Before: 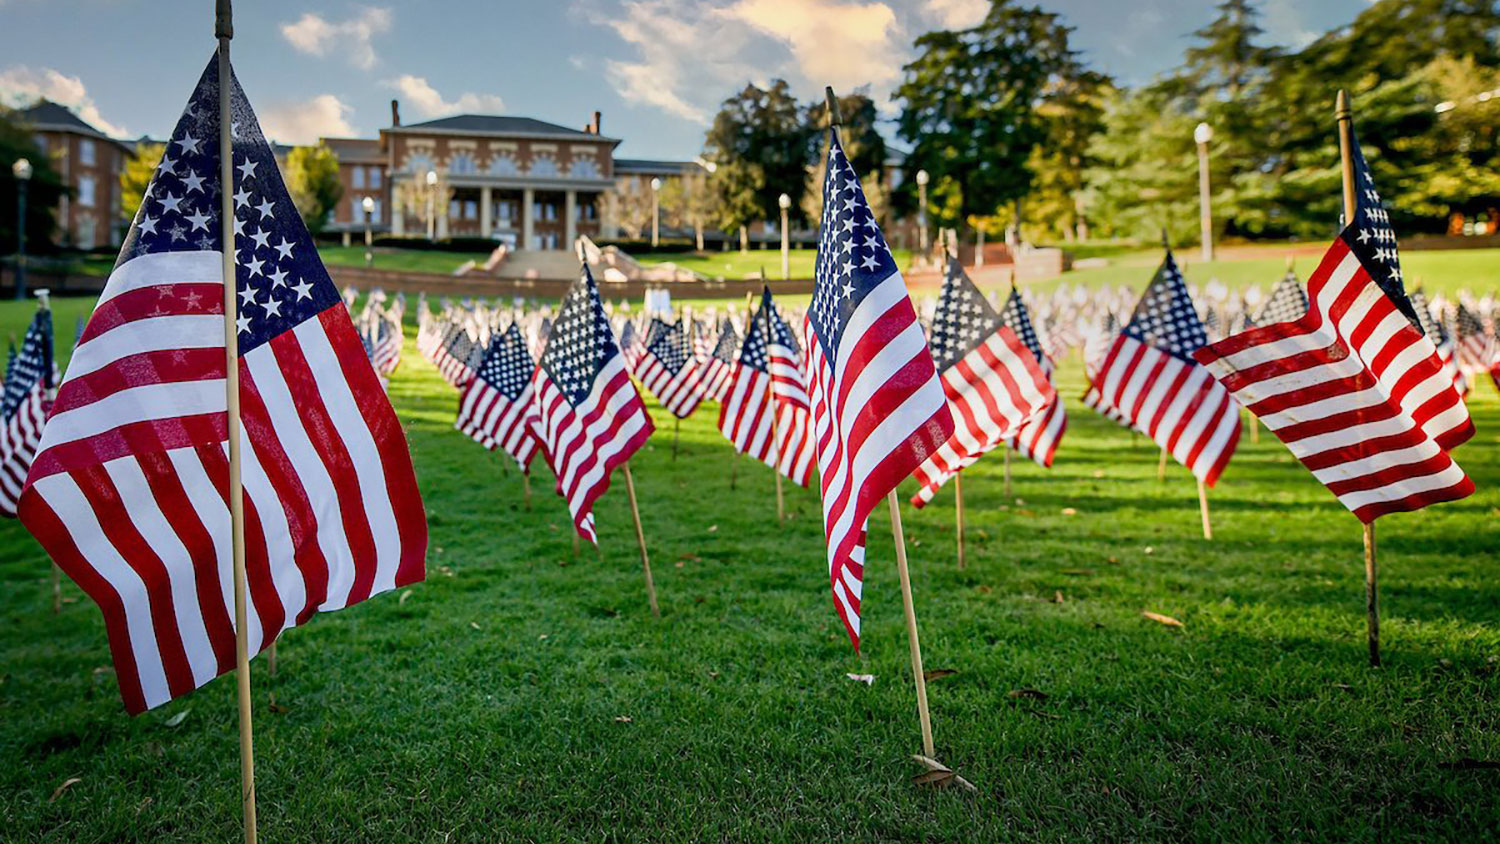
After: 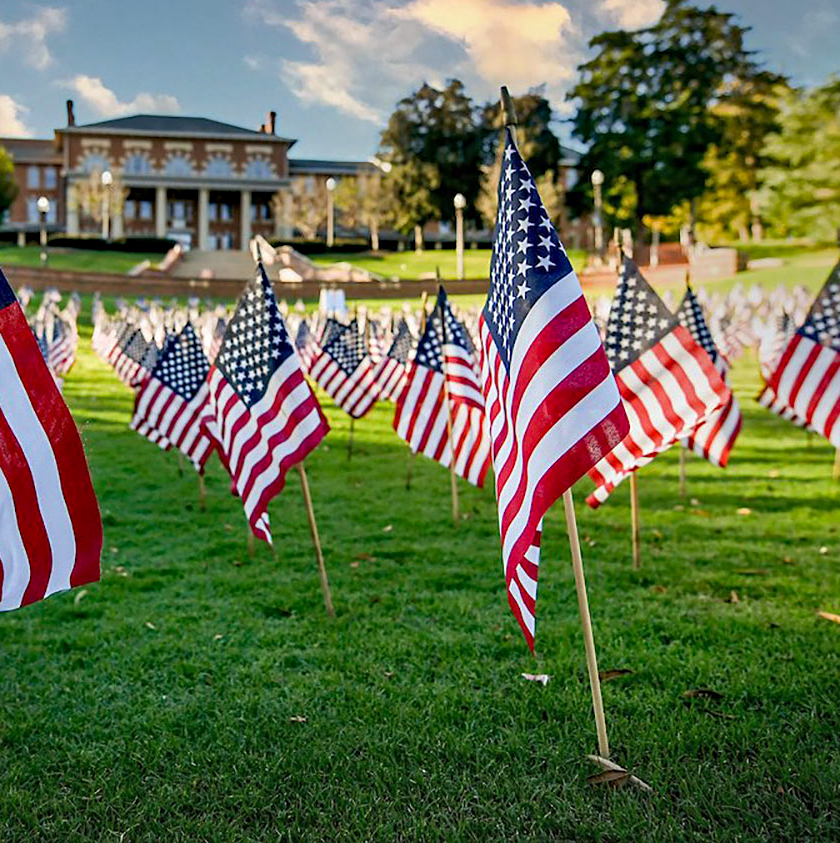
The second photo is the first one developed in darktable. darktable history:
crop: left 21.674%, right 22.086%
haze removal: compatibility mode true, adaptive false
sharpen: amount 0.2
